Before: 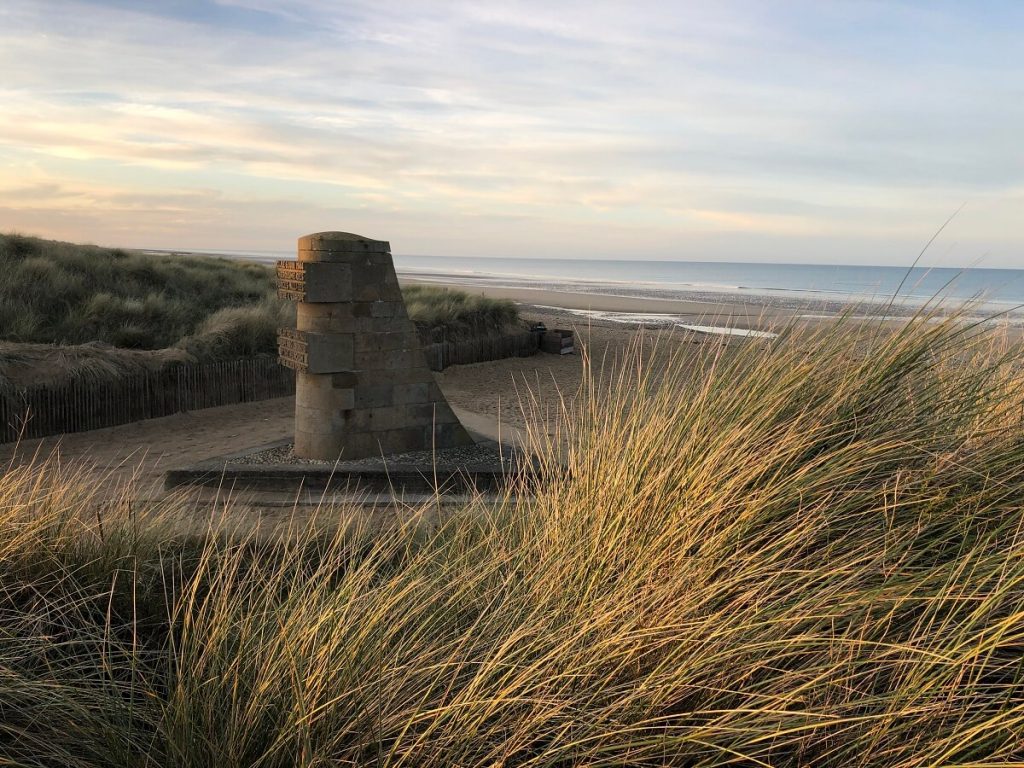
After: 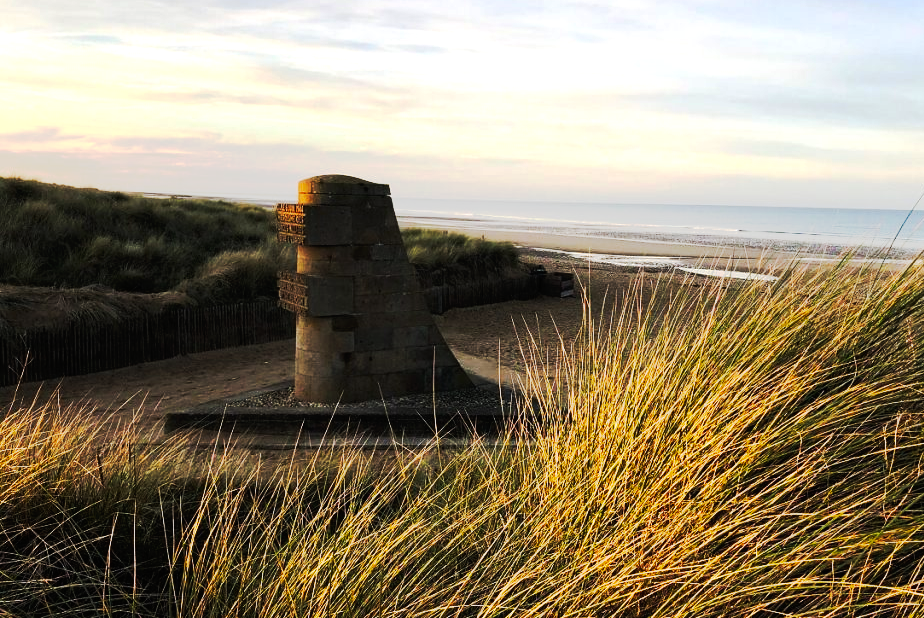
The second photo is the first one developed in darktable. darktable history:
crop: top 7.49%, right 9.717%, bottom 11.943%
tone curve: curves: ch0 [(0, 0) (0.003, 0.005) (0.011, 0.007) (0.025, 0.009) (0.044, 0.013) (0.069, 0.017) (0.1, 0.02) (0.136, 0.029) (0.177, 0.052) (0.224, 0.086) (0.277, 0.129) (0.335, 0.188) (0.399, 0.256) (0.468, 0.361) (0.543, 0.526) (0.623, 0.696) (0.709, 0.784) (0.801, 0.85) (0.898, 0.882) (1, 1)], preserve colors none
exposure: black level correction 0, exposure 0.4 EV, compensate exposure bias true, compensate highlight preservation false
